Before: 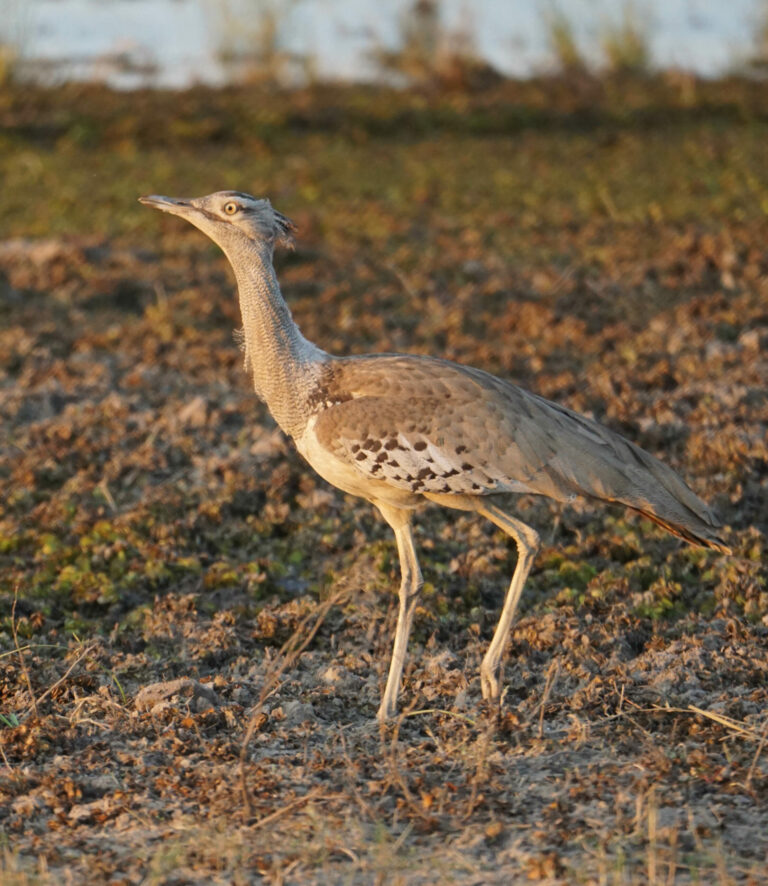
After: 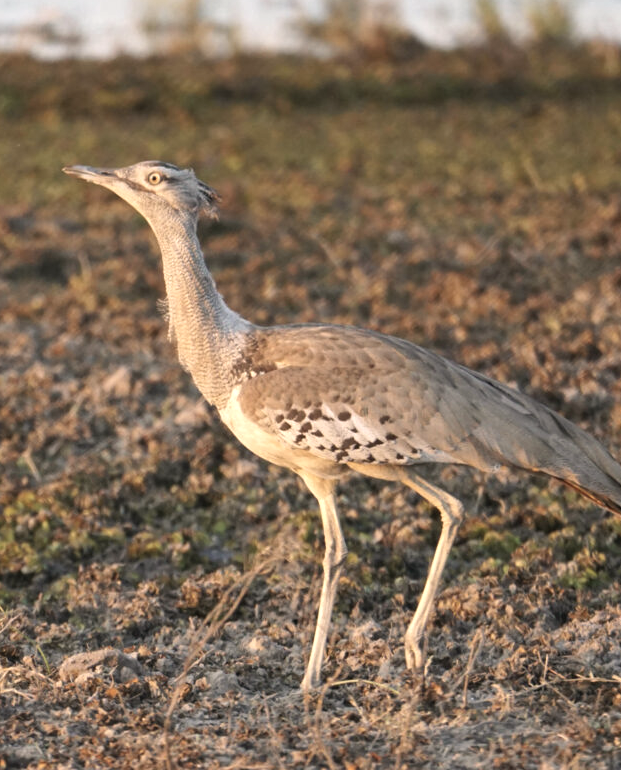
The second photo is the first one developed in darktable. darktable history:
crop: left 9.929%, top 3.475%, right 9.188%, bottom 9.529%
exposure: black level correction 0, exposure 0.5 EV, compensate highlight preservation false
color correction: highlights a* 5.59, highlights b* 5.24, saturation 0.68
